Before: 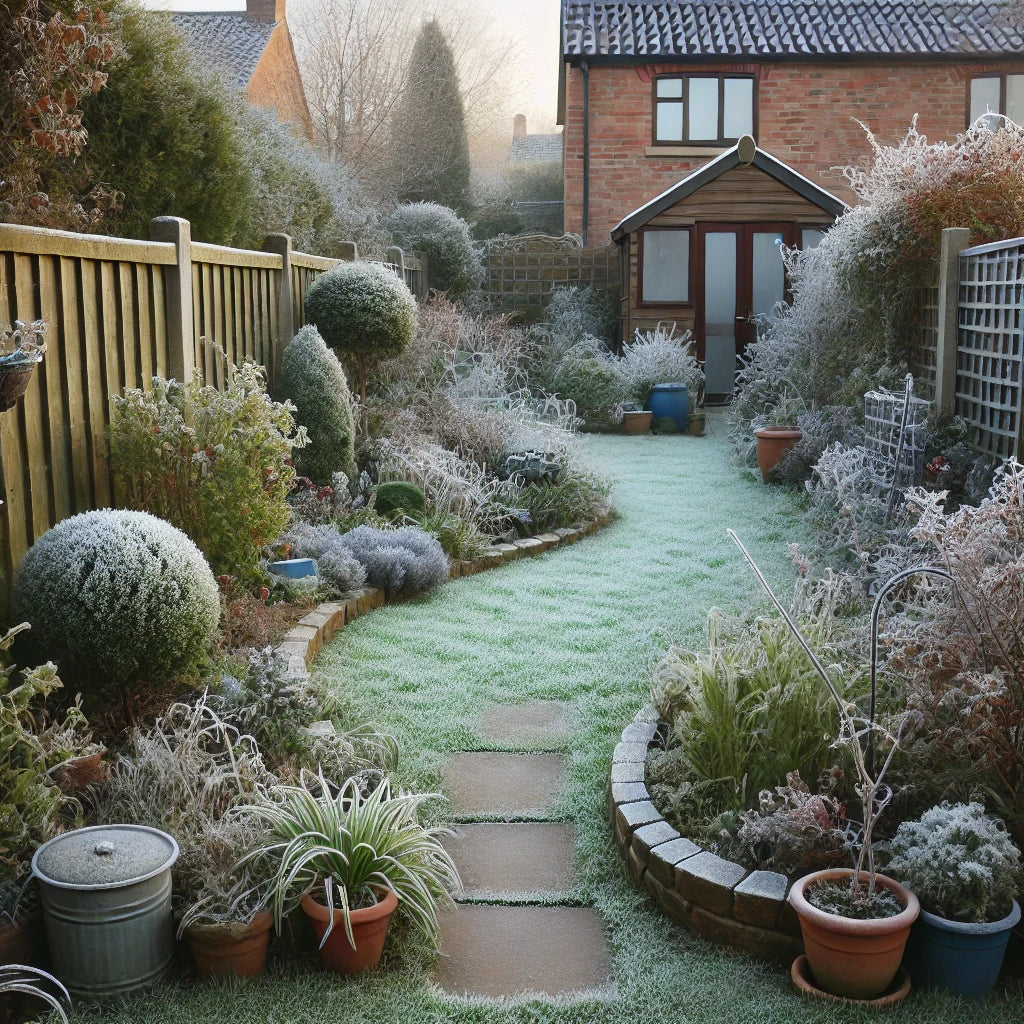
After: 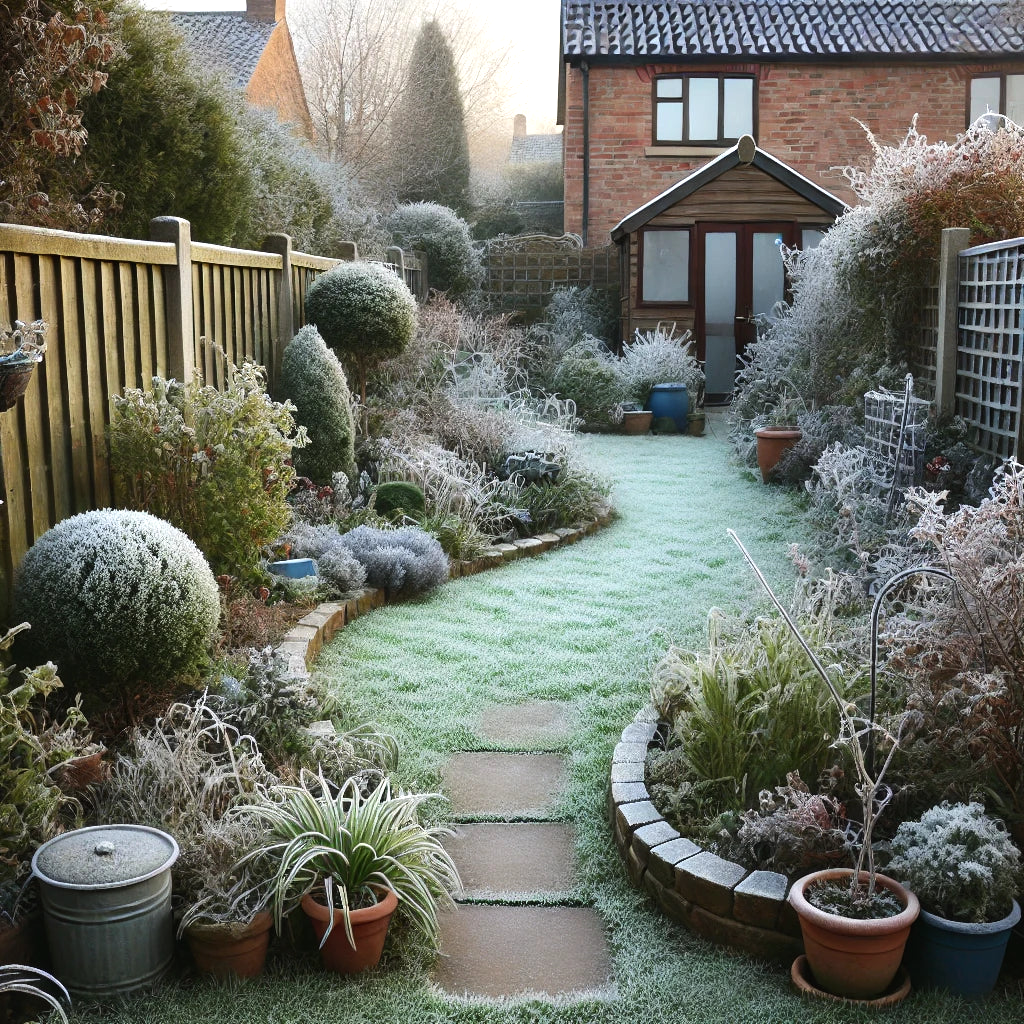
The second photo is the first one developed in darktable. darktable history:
tone equalizer: -8 EV -0.453 EV, -7 EV -0.374 EV, -6 EV -0.366 EV, -5 EV -0.243 EV, -3 EV 0.214 EV, -2 EV 0.325 EV, -1 EV 0.38 EV, +0 EV 0.421 EV, edges refinement/feathering 500, mask exposure compensation -1.57 EV, preserve details no
